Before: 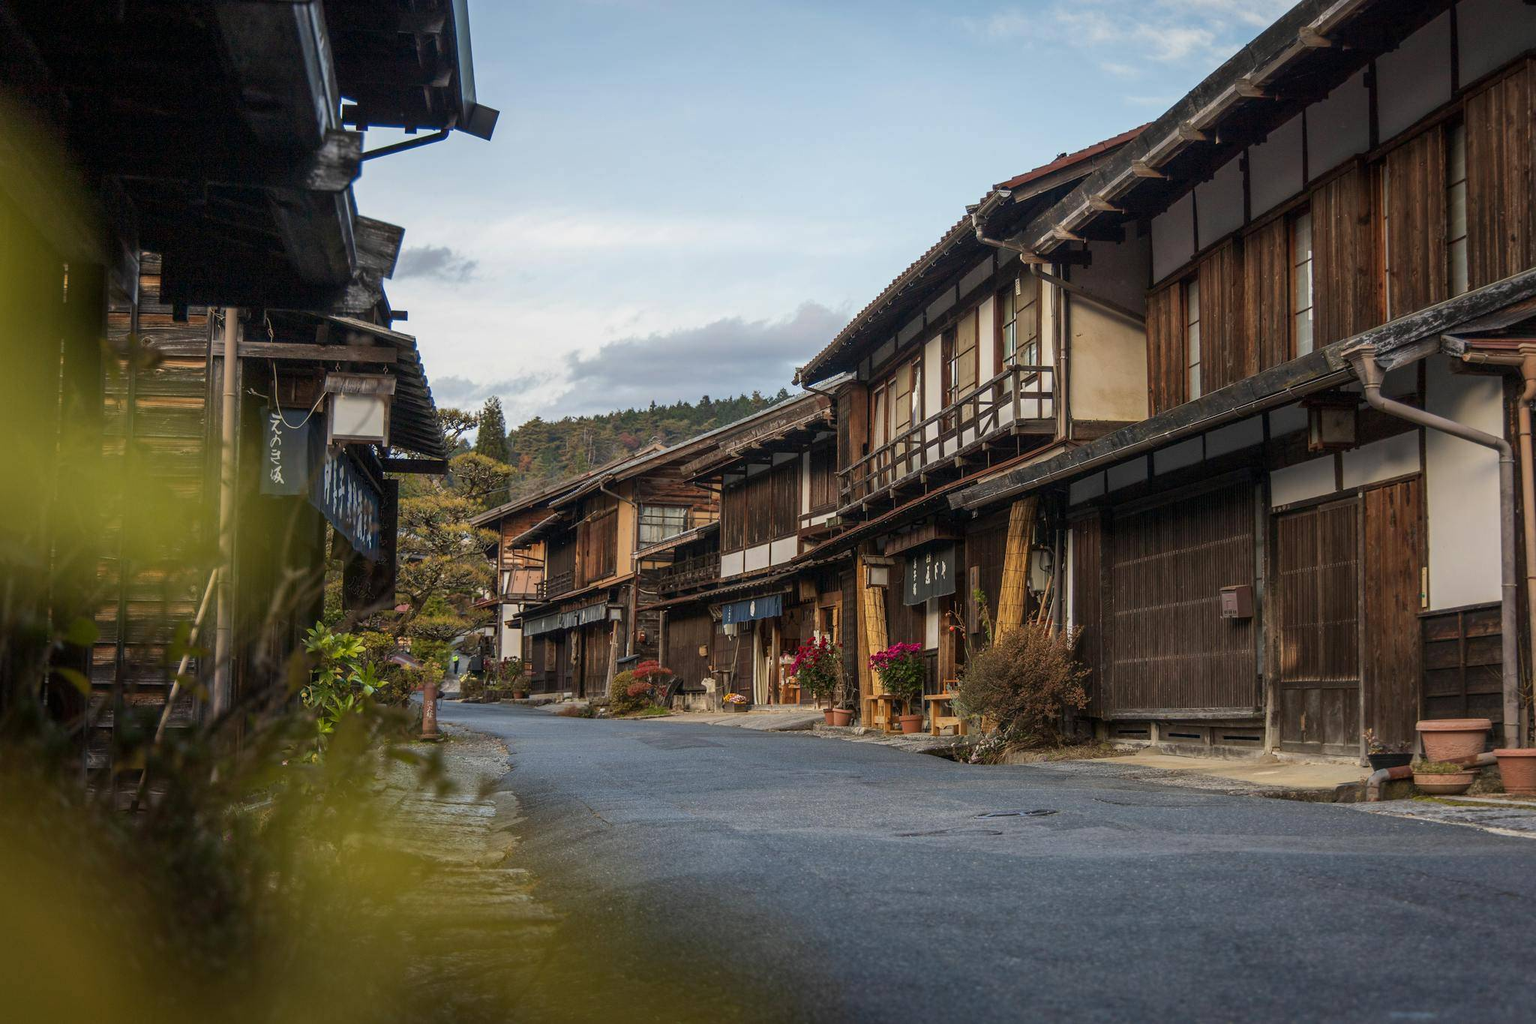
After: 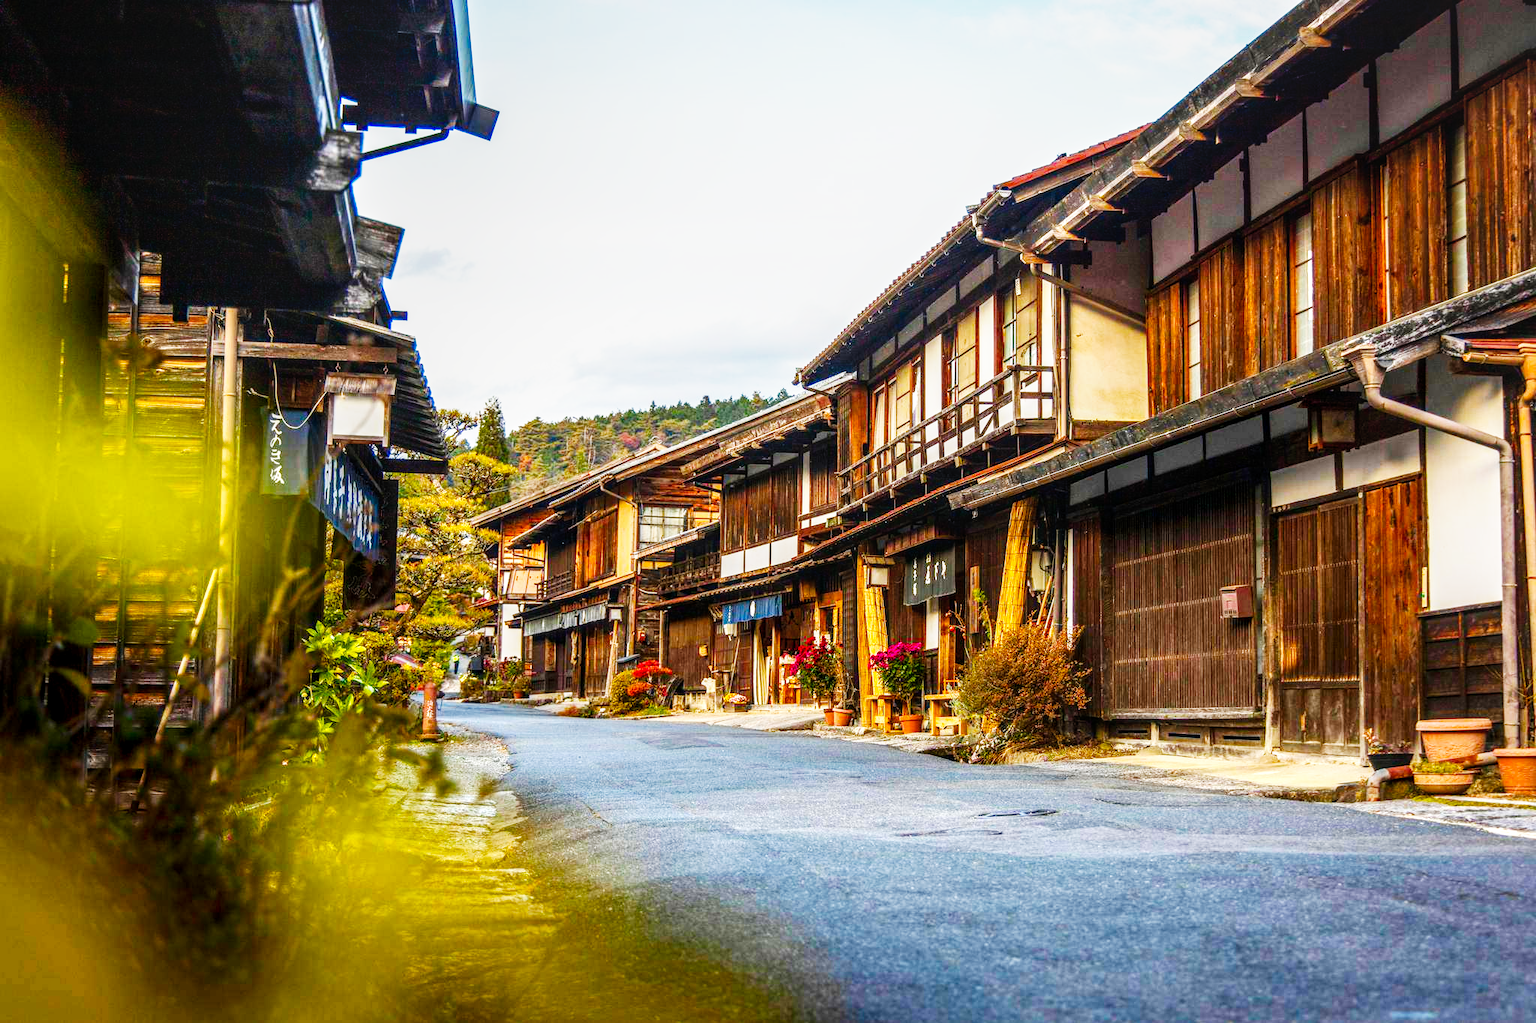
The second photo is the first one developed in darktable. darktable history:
base curve: curves: ch0 [(0, 0) (0.007, 0.004) (0.027, 0.03) (0.046, 0.07) (0.207, 0.54) (0.442, 0.872) (0.673, 0.972) (1, 1)], preserve colors none
local contrast: on, module defaults
color balance rgb: perceptual saturation grading › global saturation 45%, perceptual saturation grading › highlights -25%, perceptual saturation grading › shadows 50%, perceptual brilliance grading › global brilliance 3%, global vibrance 3%
exposure: exposure 0.3 EV, compensate highlight preservation false
